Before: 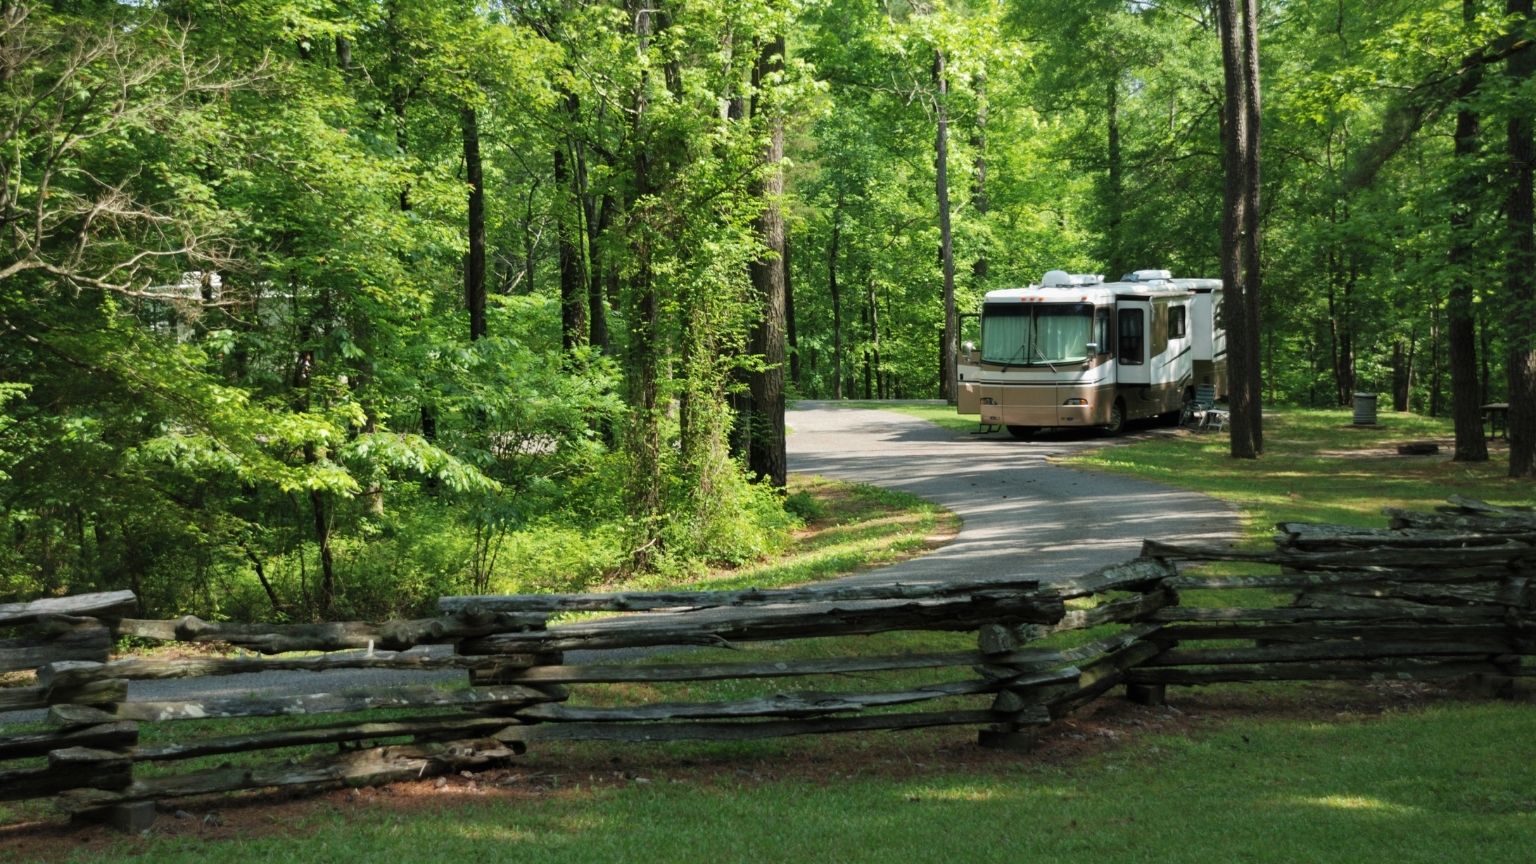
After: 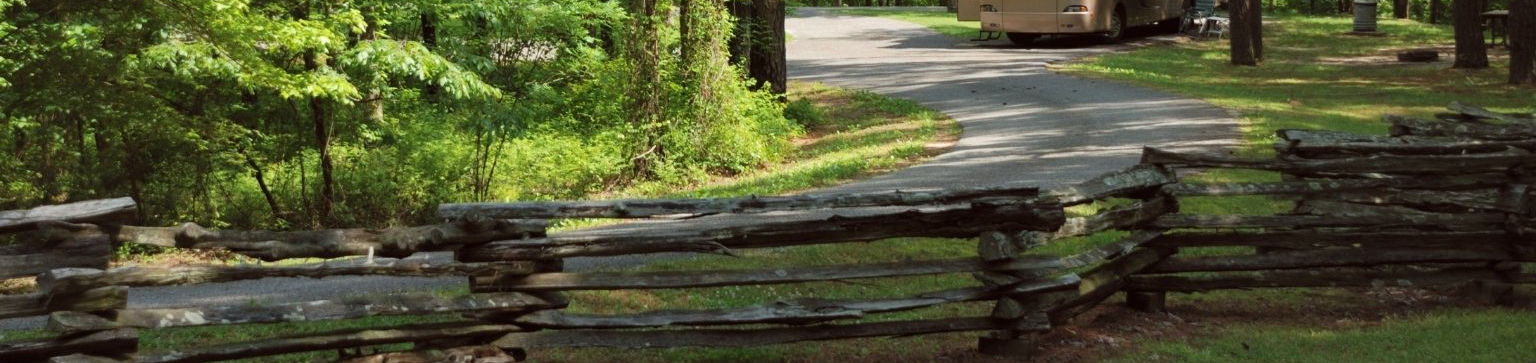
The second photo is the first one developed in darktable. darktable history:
color balance: mode lift, gamma, gain (sRGB), lift [1, 1.049, 1, 1]
crop: top 45.551%, bottom 12.262%
